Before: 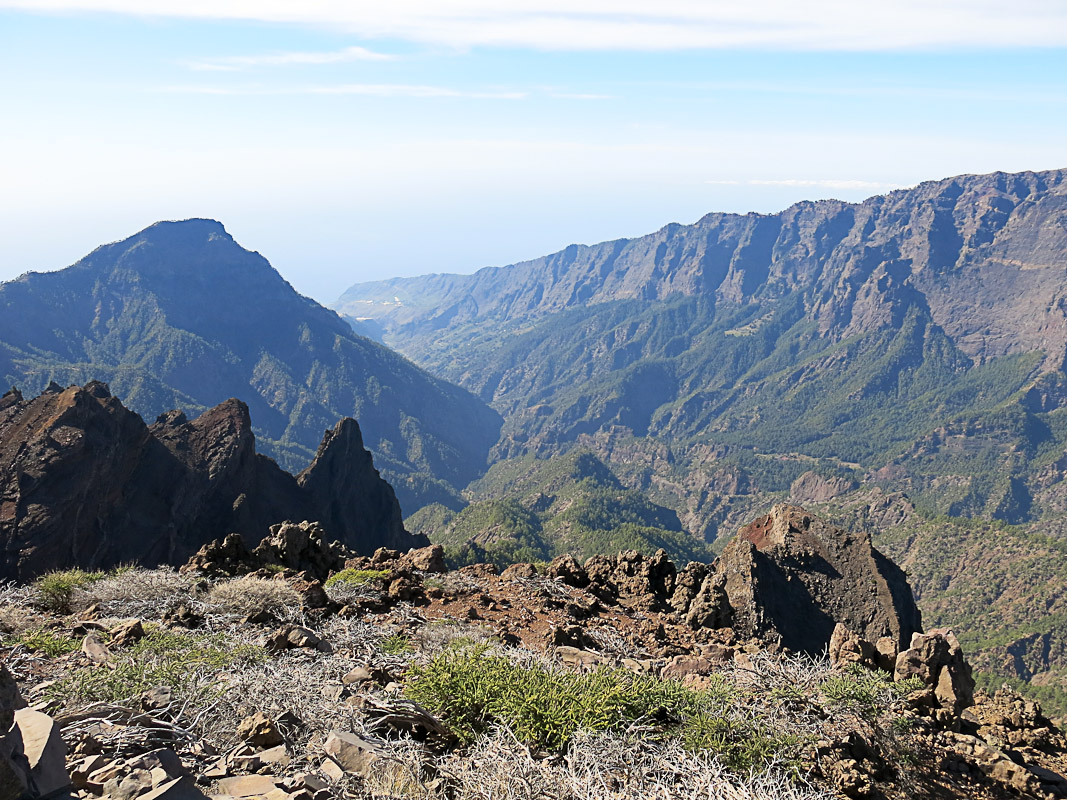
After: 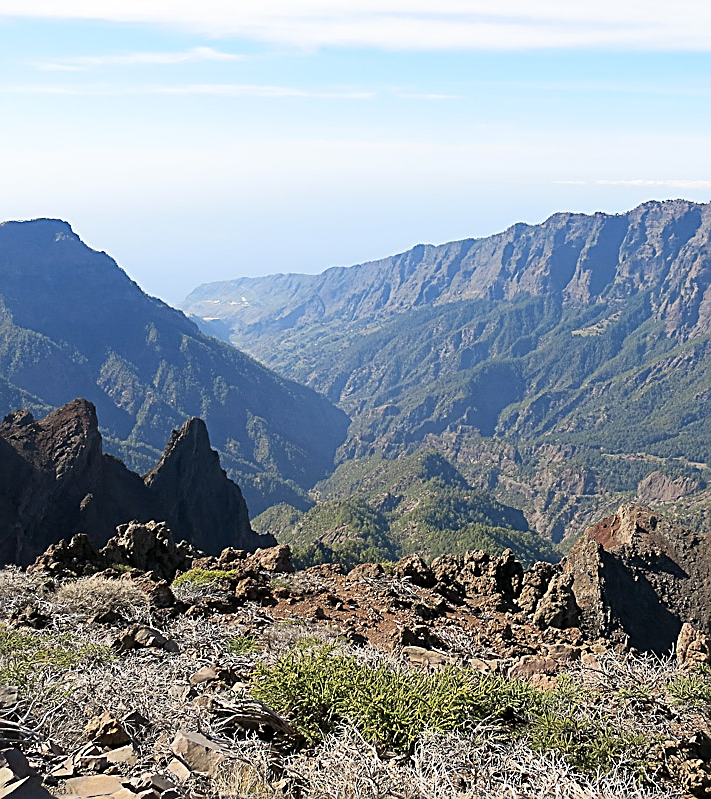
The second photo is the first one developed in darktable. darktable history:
sharpen: on, module defaults
crop and rotate: left 14.385%, right 18.948%
